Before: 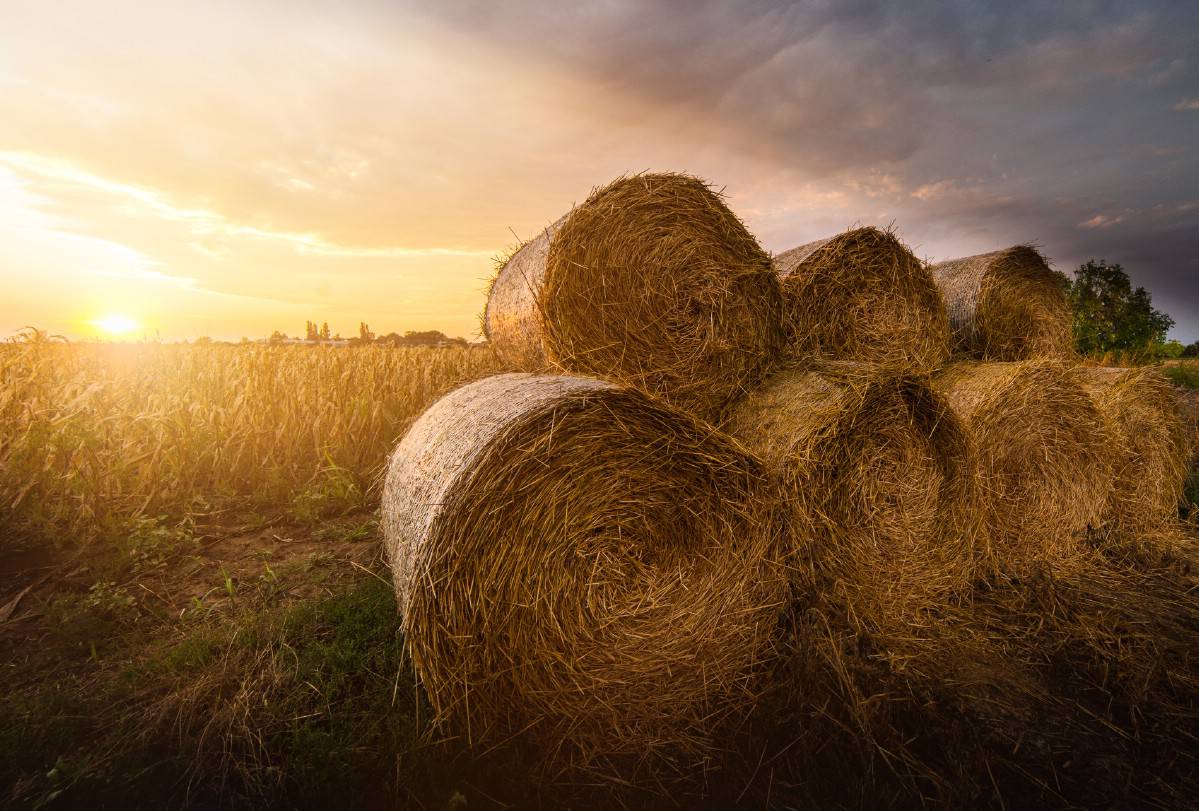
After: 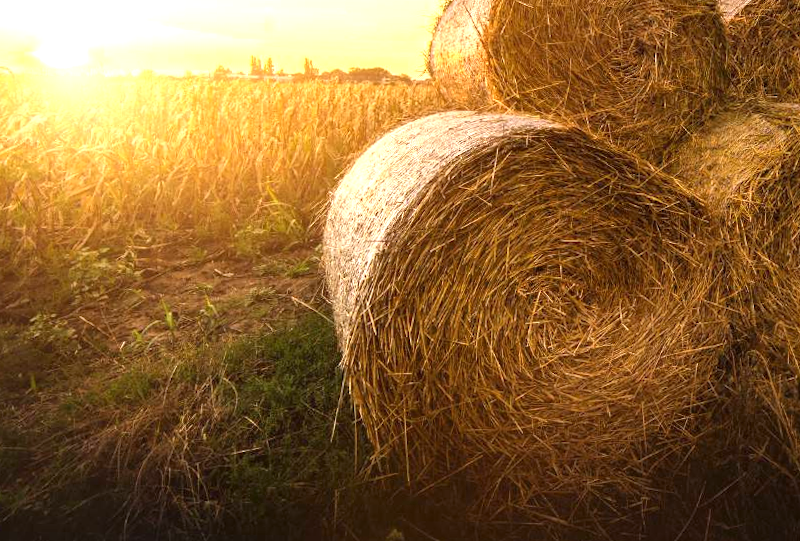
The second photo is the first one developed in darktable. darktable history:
exposure: exposure 1 EV, compensate highlight preservation false
crop and rotate: angle -0.82°, left 3.85%, top 31.828%, right 27.992%
